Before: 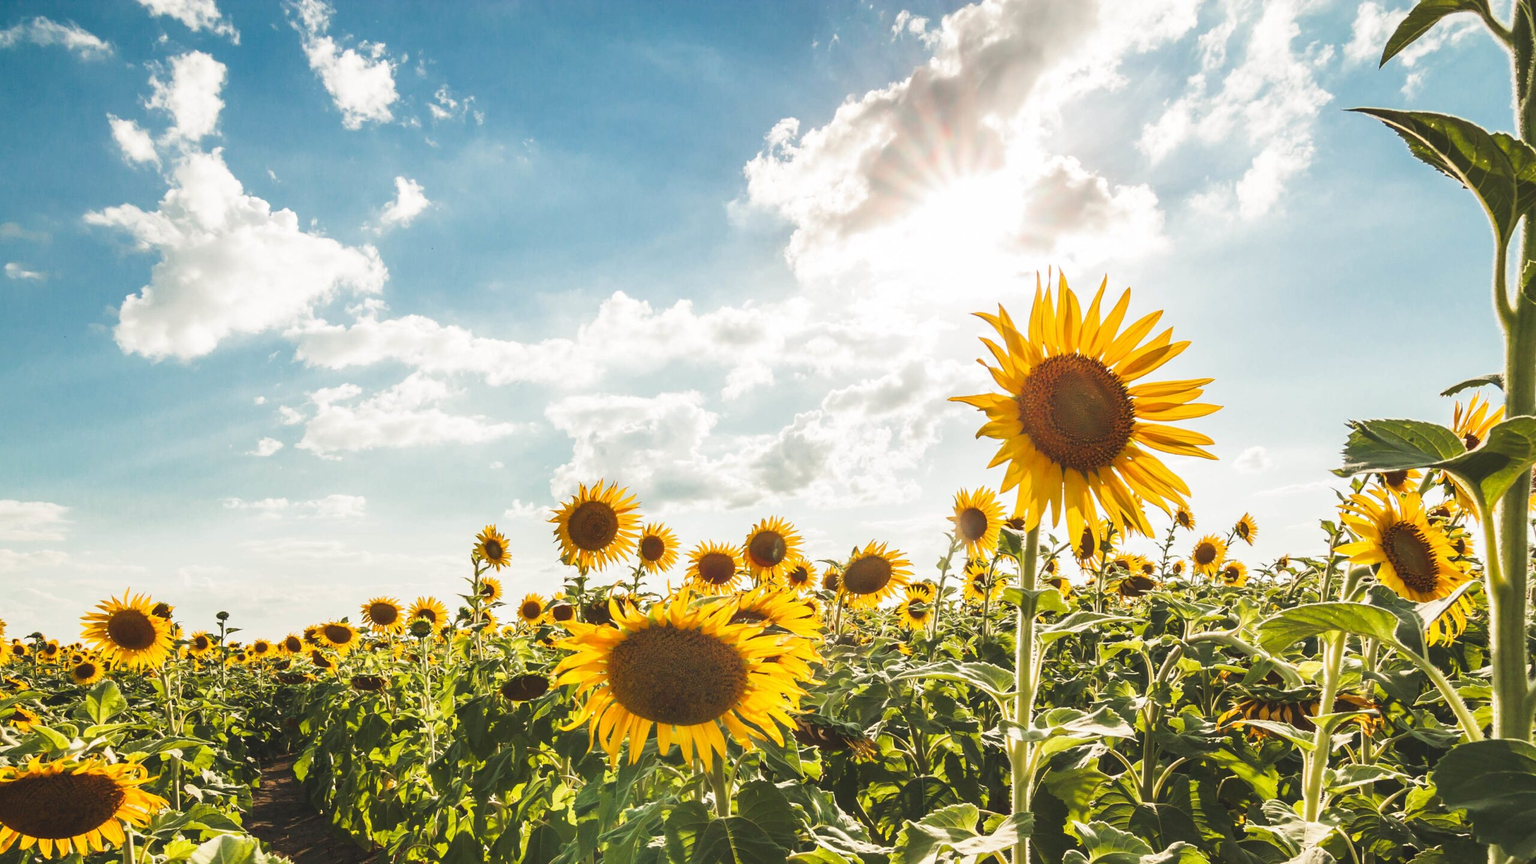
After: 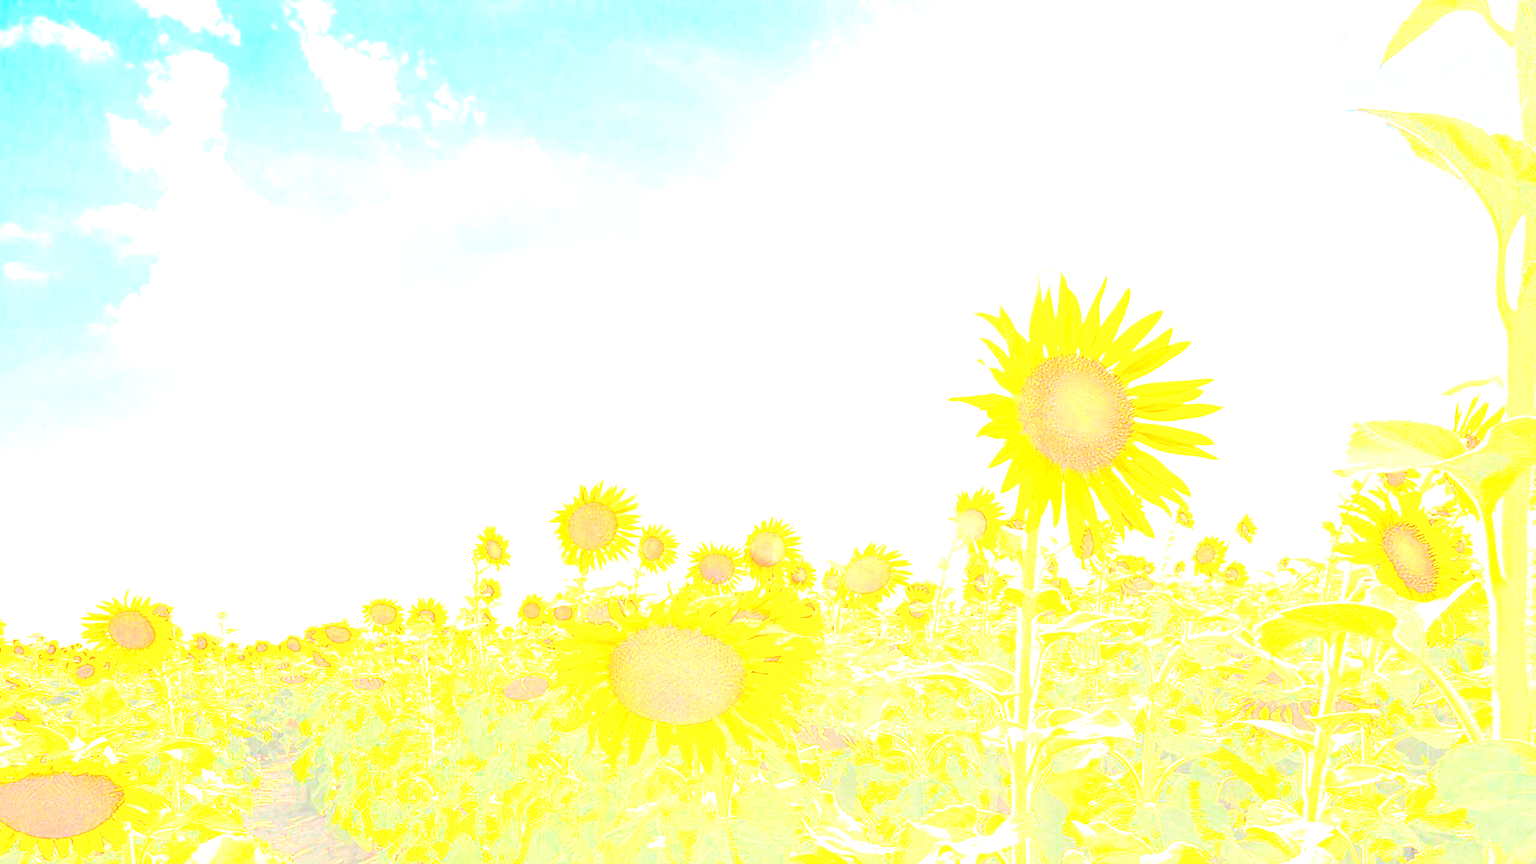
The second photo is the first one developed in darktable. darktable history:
levels: levels [0.246, 0.256, 0.506]
exposure: black level correction 0, exposure 2.163 EV, compensate highlight preservation false
